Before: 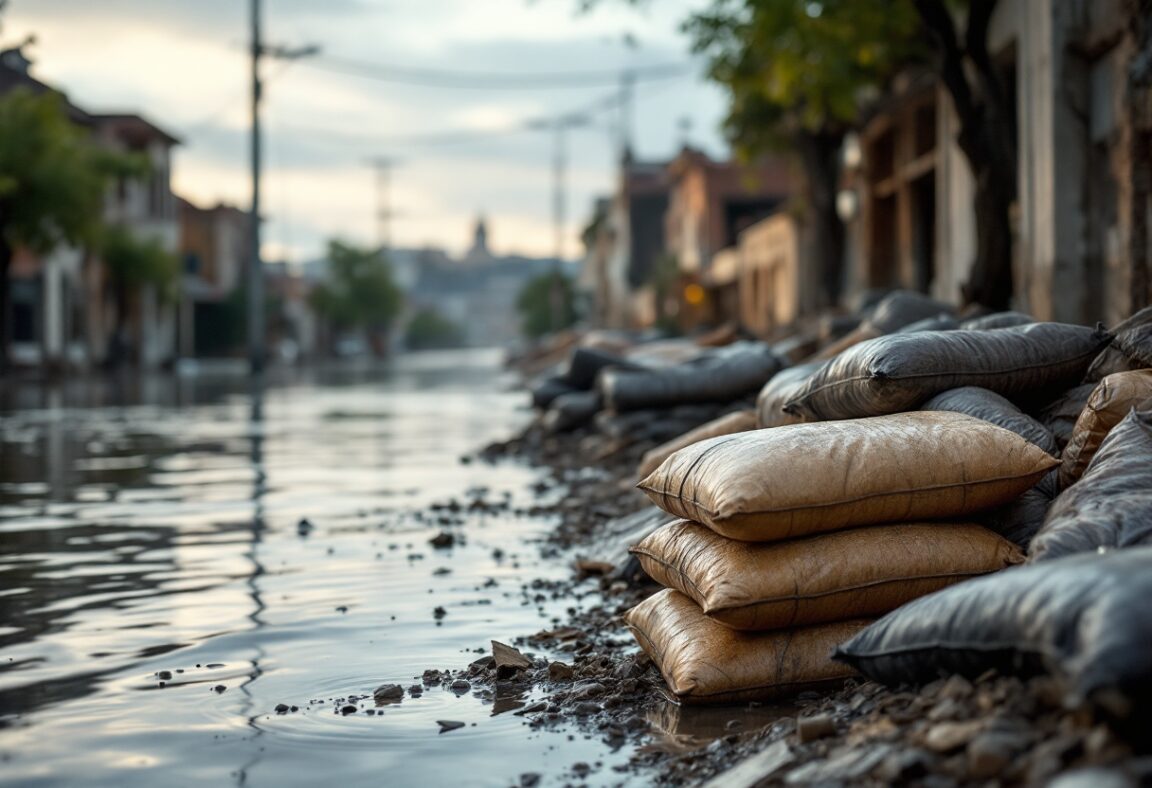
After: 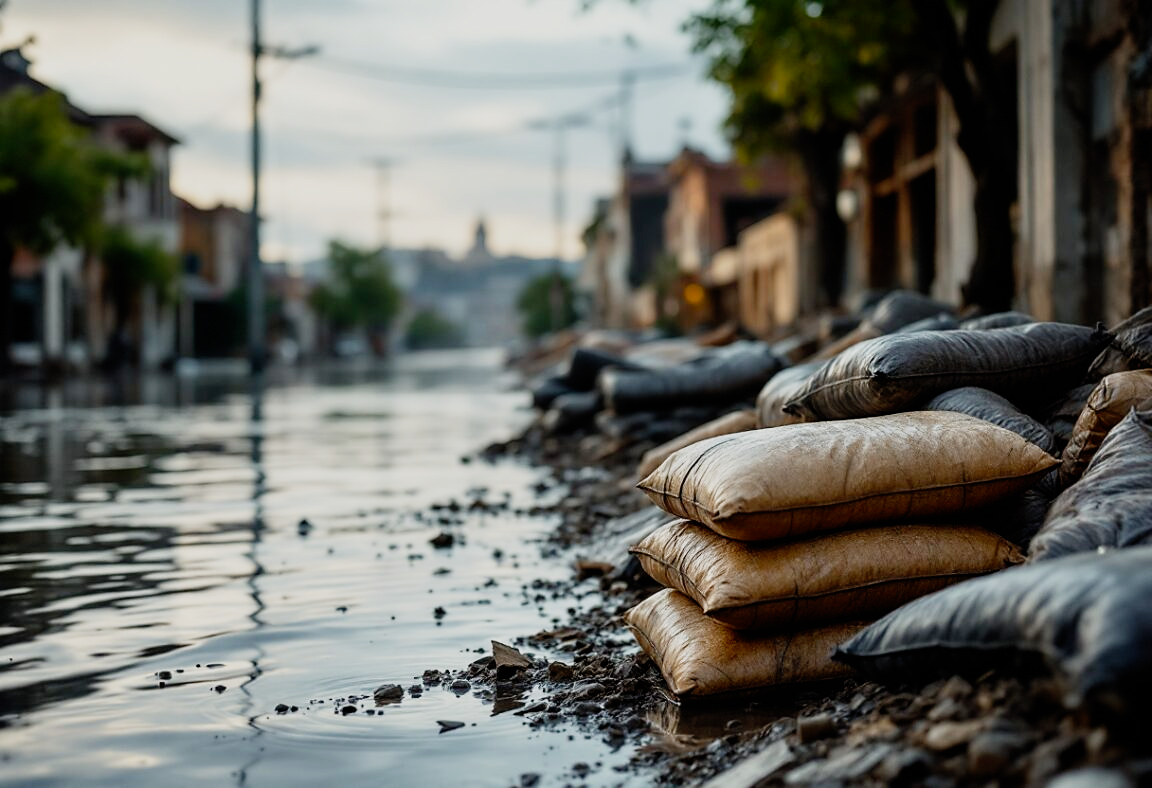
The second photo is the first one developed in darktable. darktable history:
sharpen: radius 1.447, amount 0.395, threshold 1.737
filmic rgb: black relative exposure -8.03 EV, white relative exposure 4.03 EV, hardness 4.14, latitude 49.16%, contrast 1.101, preserve chrominance no, color science v5 (2021), contrast in shadows safe, contrast in highlights safe
